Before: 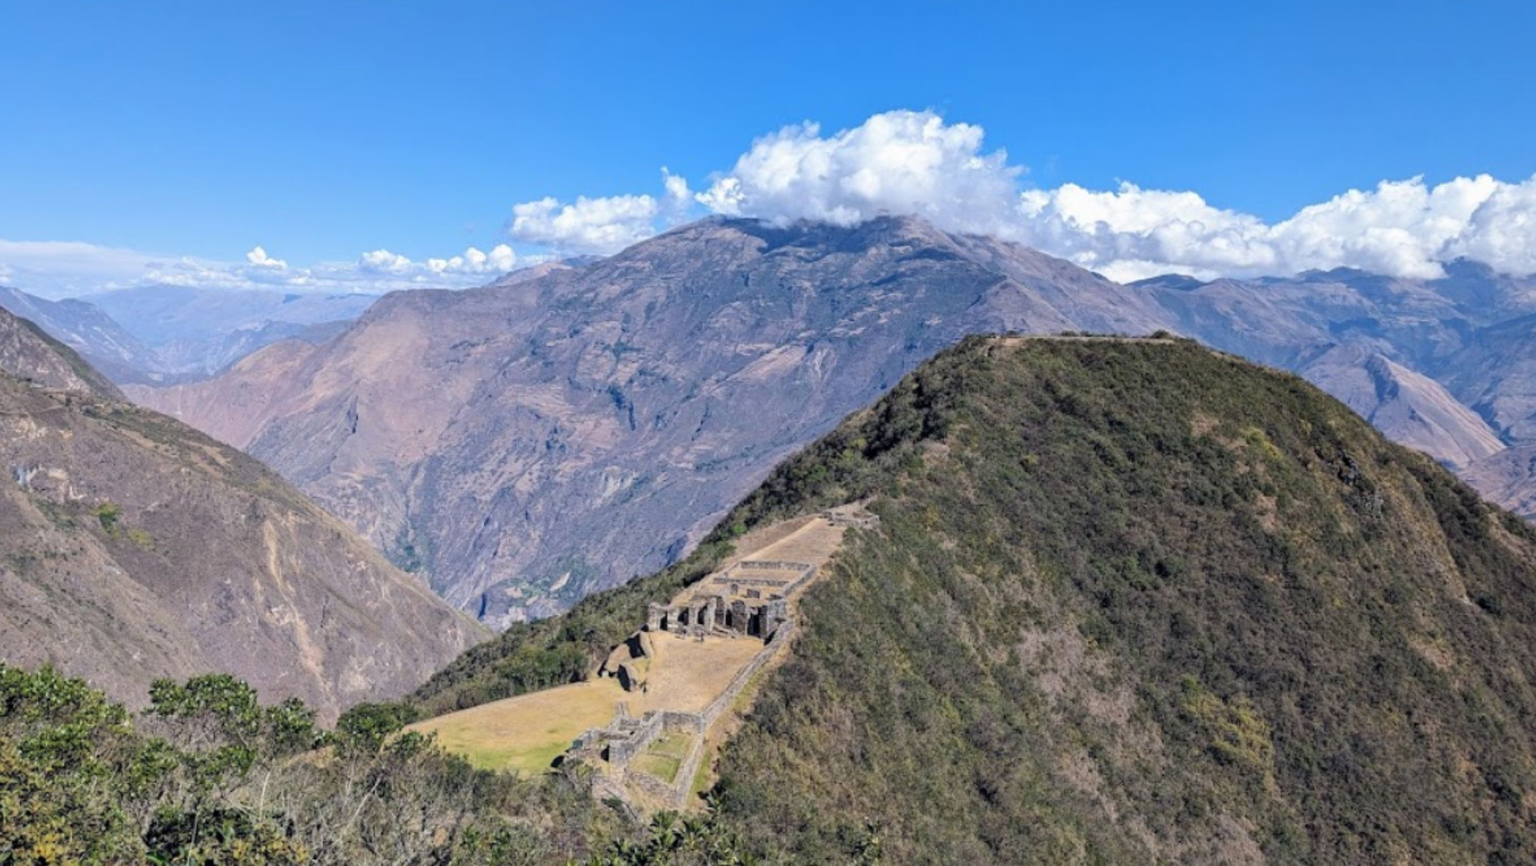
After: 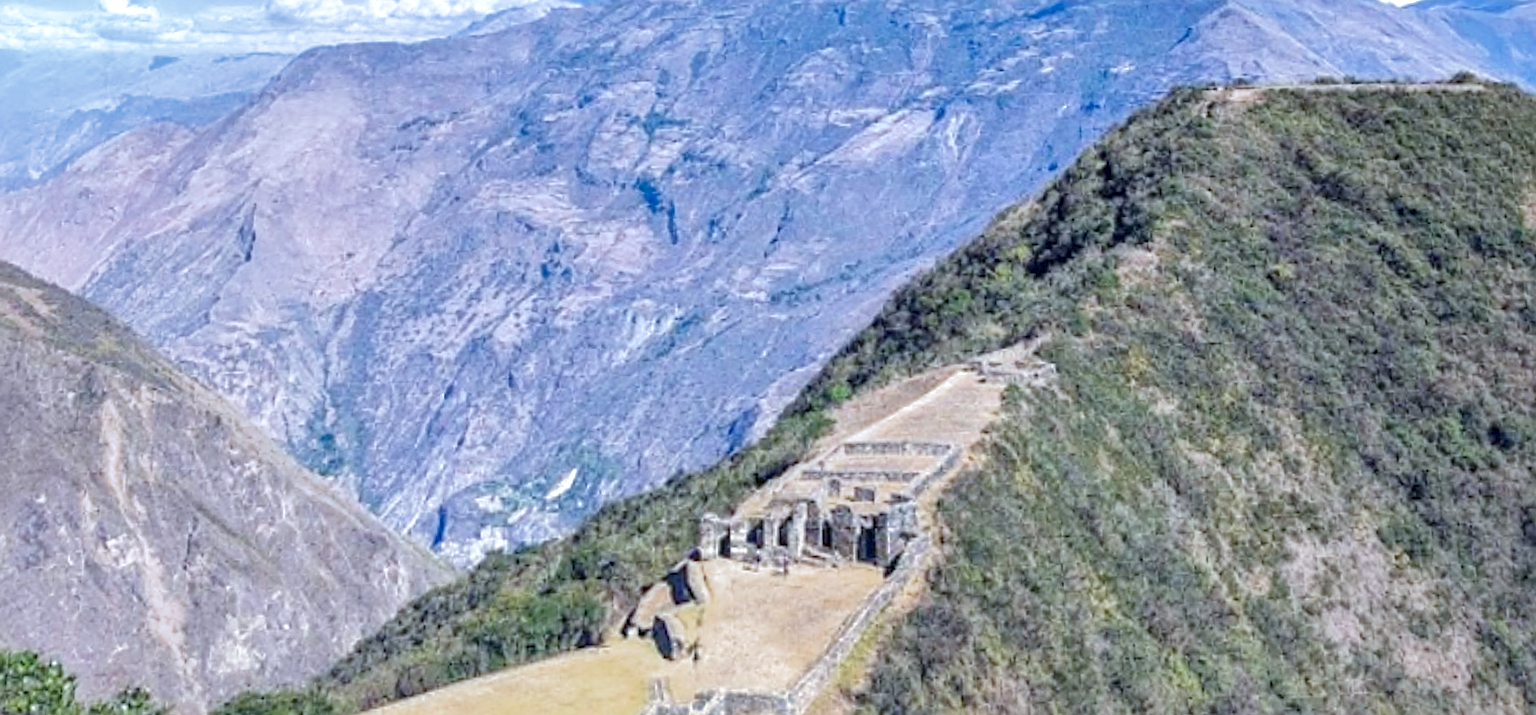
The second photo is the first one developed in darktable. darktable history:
color calibration: illuminant custom, x 0.368, y 0.373, temperature 4330.32 K
crop: left 11.123%, top 27.61%, right 18.3%, bottom 17.034%
filmic rgb: black relative exposure -16 EV, threshold -0.33 EV, transition 3.19 EV, structure ↔ texture 100%, target black luminance 0%, hardness 7.57, latitude 72.96%, contrast 0.908, highlights saturation mix 10%, shadows ↔ highlights balance -0.38%, add noise in highlights 0, preserve chrominance no, color science v4 (2020), iterations of high-quality reconstruction 10, enable highlight reconstruction true
rotate and perspective: rotation -1.68°, lens shift (vertical) -0.146, crop left 0.049, crop right 0.912, crop top 0.032, crop bottom 0.96
sharpen: on, module defaults
local contrast: on, module defaults
exposure: black level correction -0.002, exposure 1.115 EV, compensate highlight preservation false
shadows and highlights: on, module defaults
